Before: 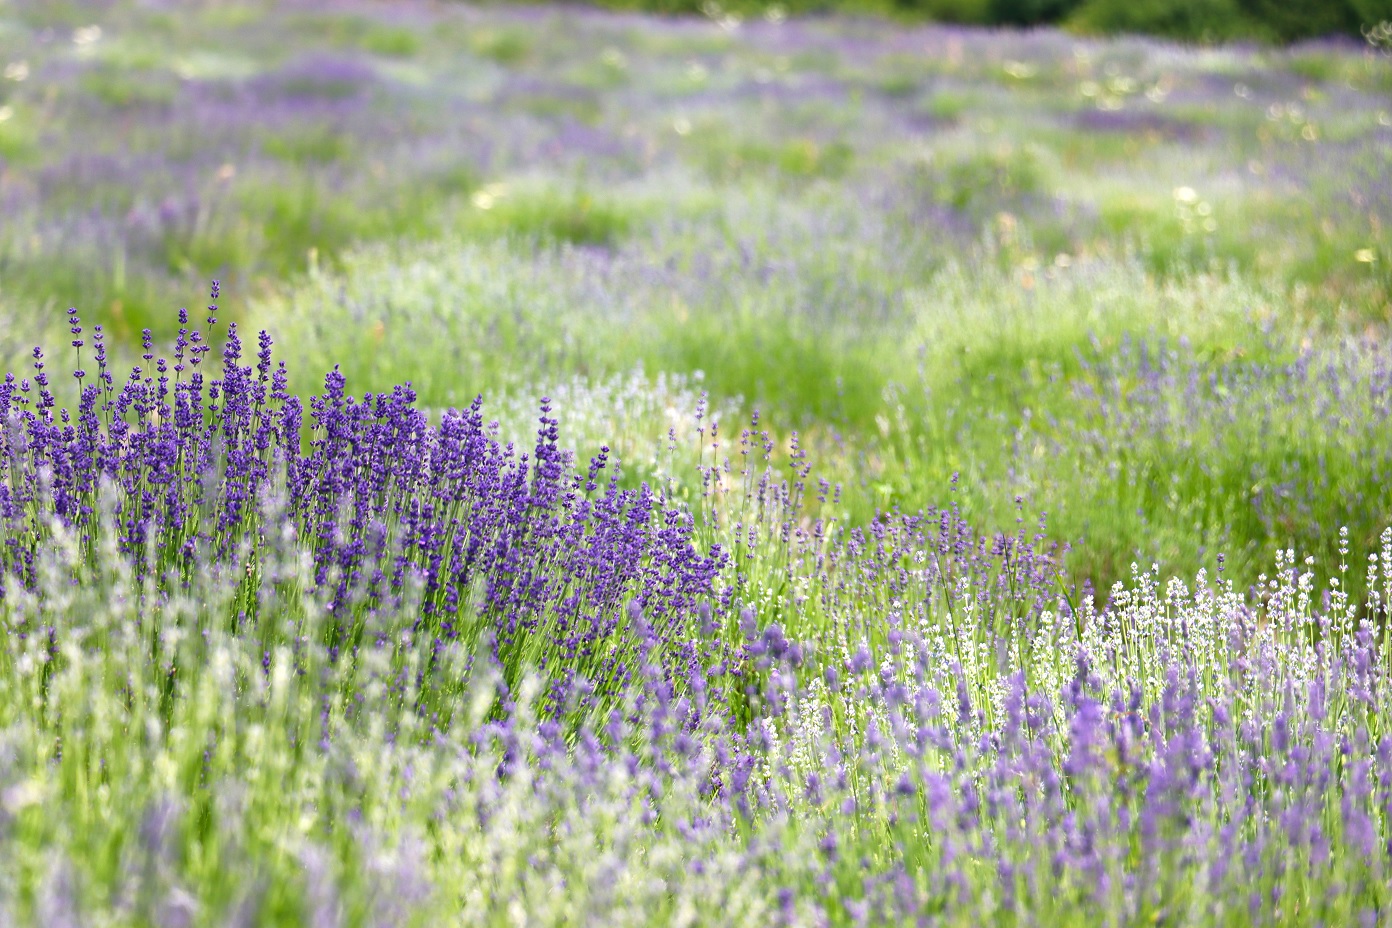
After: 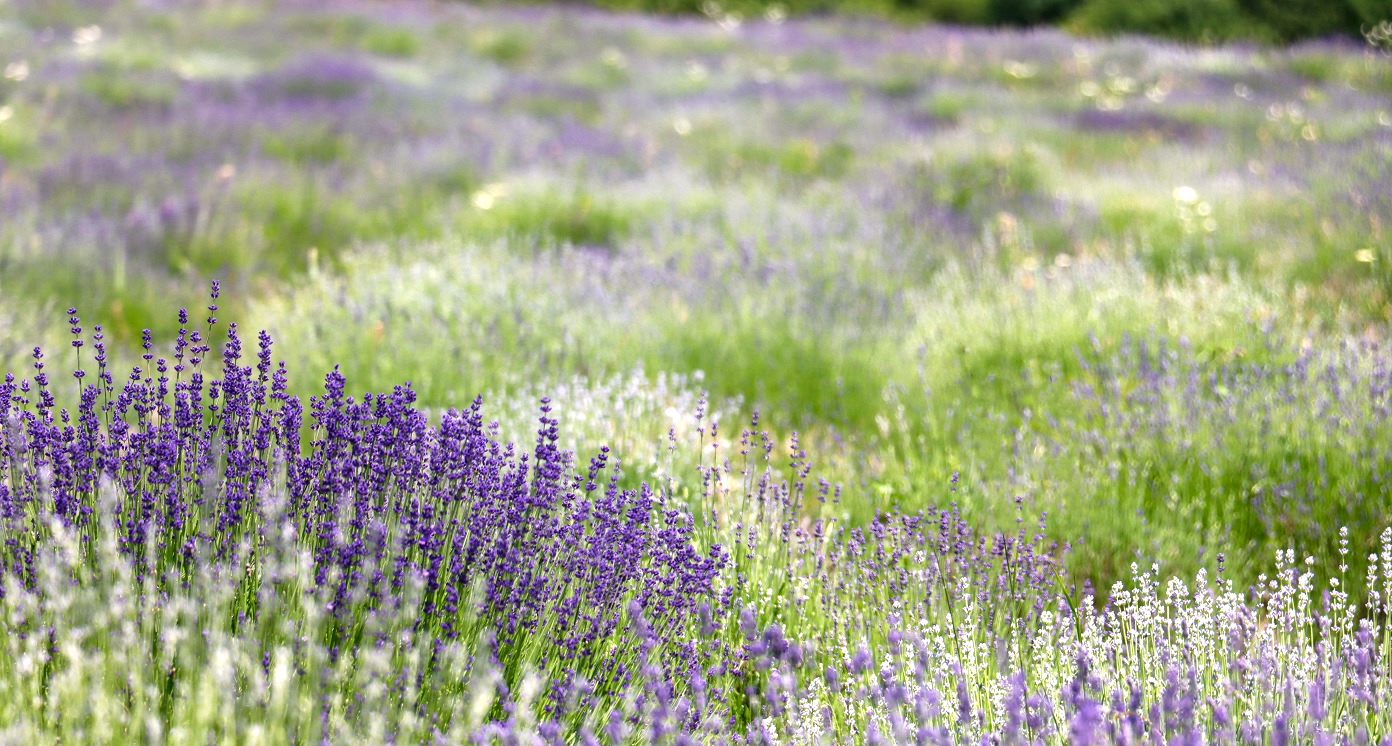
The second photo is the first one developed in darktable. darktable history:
color correction: highlights a* 3.04, highlights b* -1.43, shadows a* -0.104, shadows b* 2.31, saturation 0.978
crop: bottom 19.557%
local contrast: detail 130%
